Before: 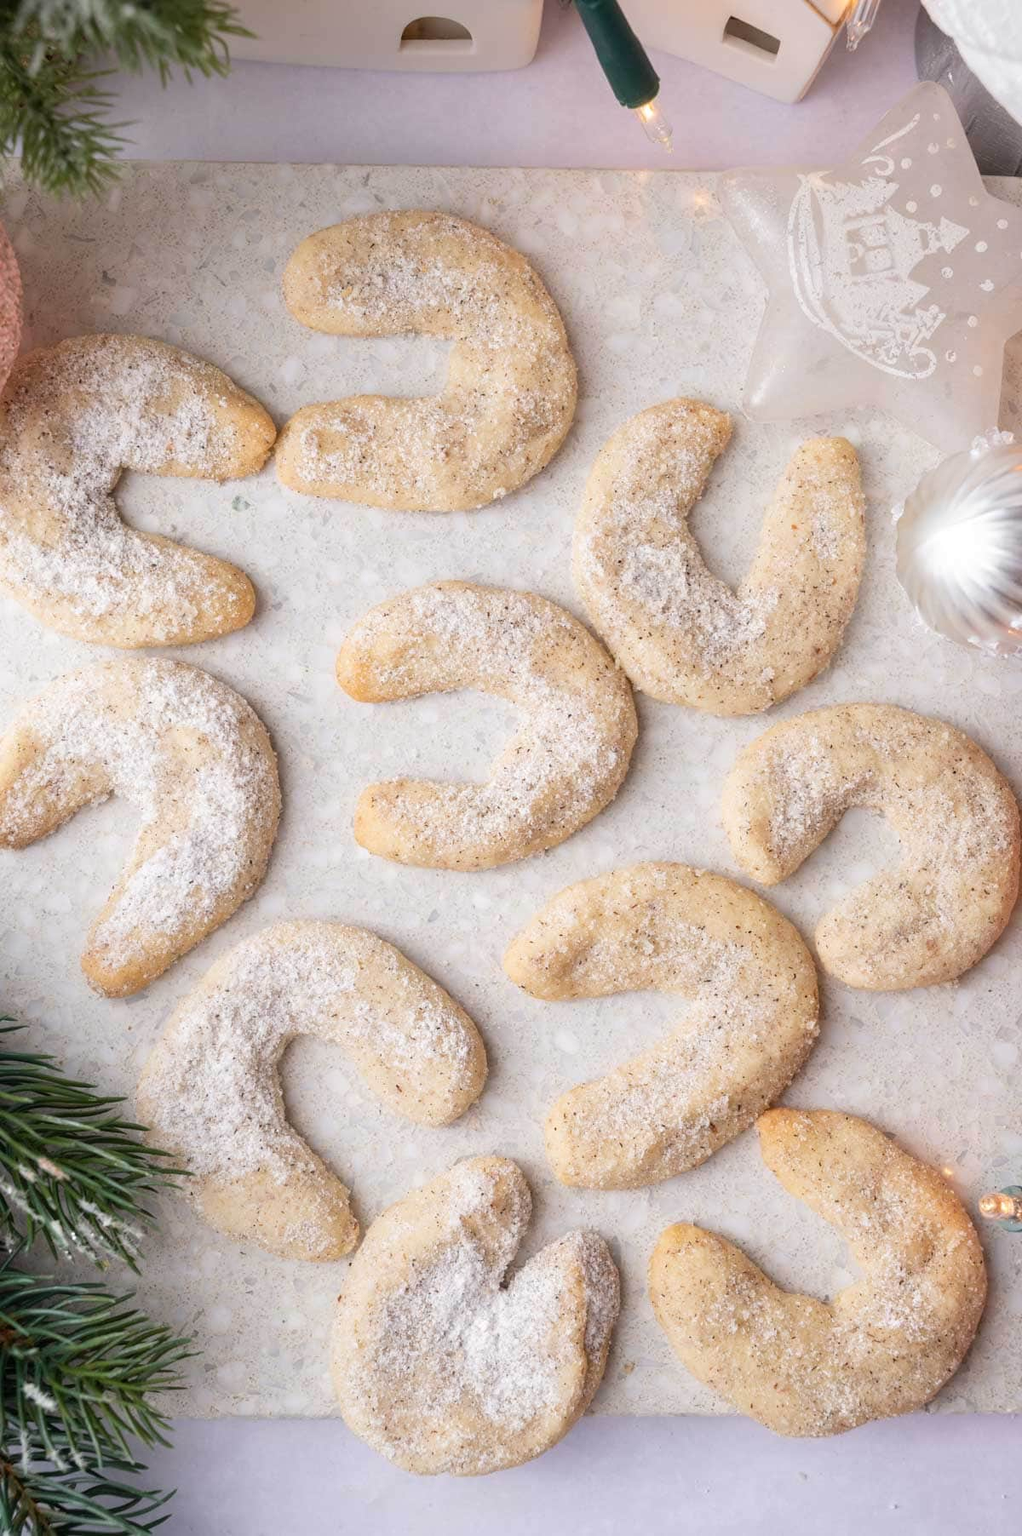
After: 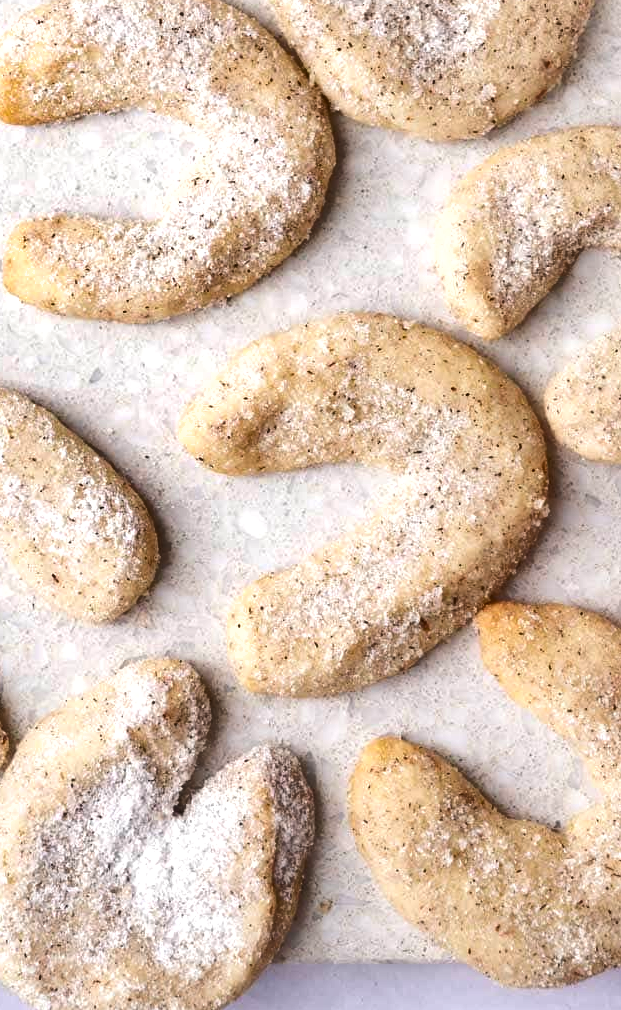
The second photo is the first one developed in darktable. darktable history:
tone equalizer: -8 EV -0.417 EV, -7 EV -0.389 EV, -6 EV -0.333 EV, -5 EV -0.222 EV, -3 EV 0.222 EV, -2 EV 0.333 EV, -1 EV 0.389 EV, +0 EV 0.417 EV, edges refinement/feathering 500, mask exposure compensation -1.57 EV, preserve details no
shadows and highlights: shadows 22.7, highlights -48.71, soften with gaussian
crop: left 34.479%, top 38.822%, right 13.718%, bottom 5.172%
